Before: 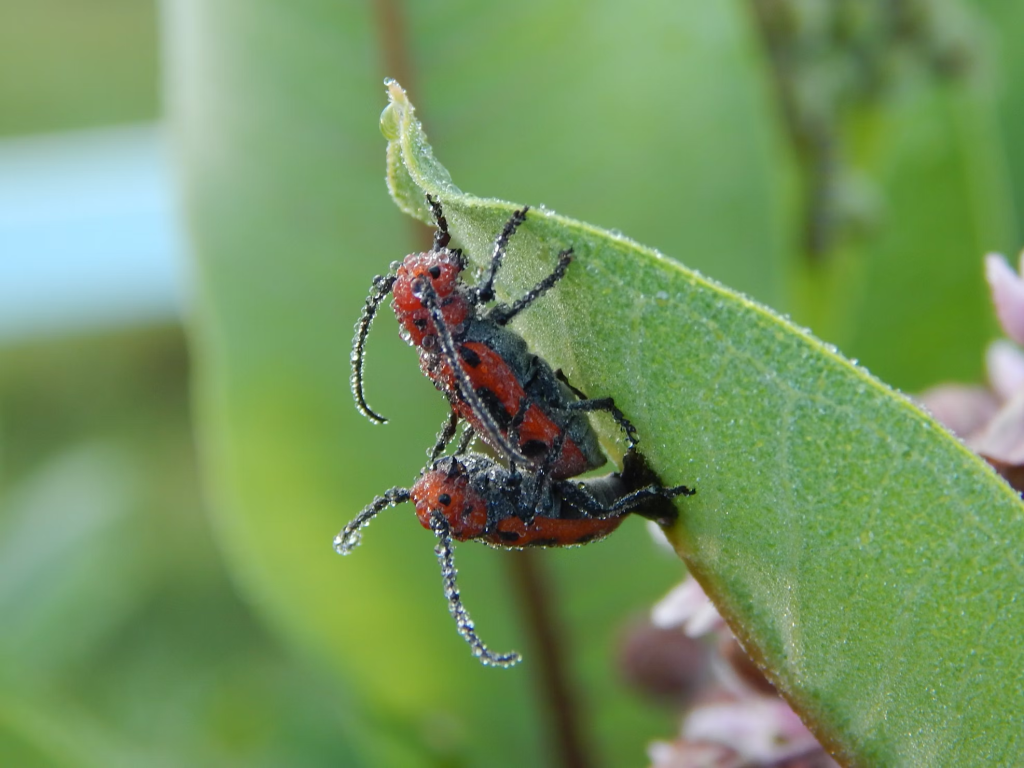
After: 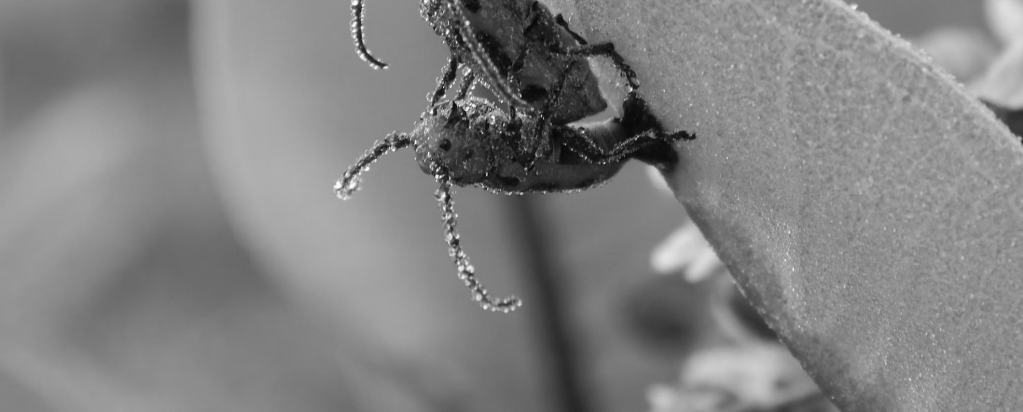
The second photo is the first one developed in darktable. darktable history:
contrast brightness saturation: saturation -1
white balance: red 0.978, blue 0.999
crop and rotate: top 46.237%
color balance: contrast -0.5%
local contrast: mode bilateral grid, contrast 15, coarseness 36, detail 105%, midtone range 0.2
